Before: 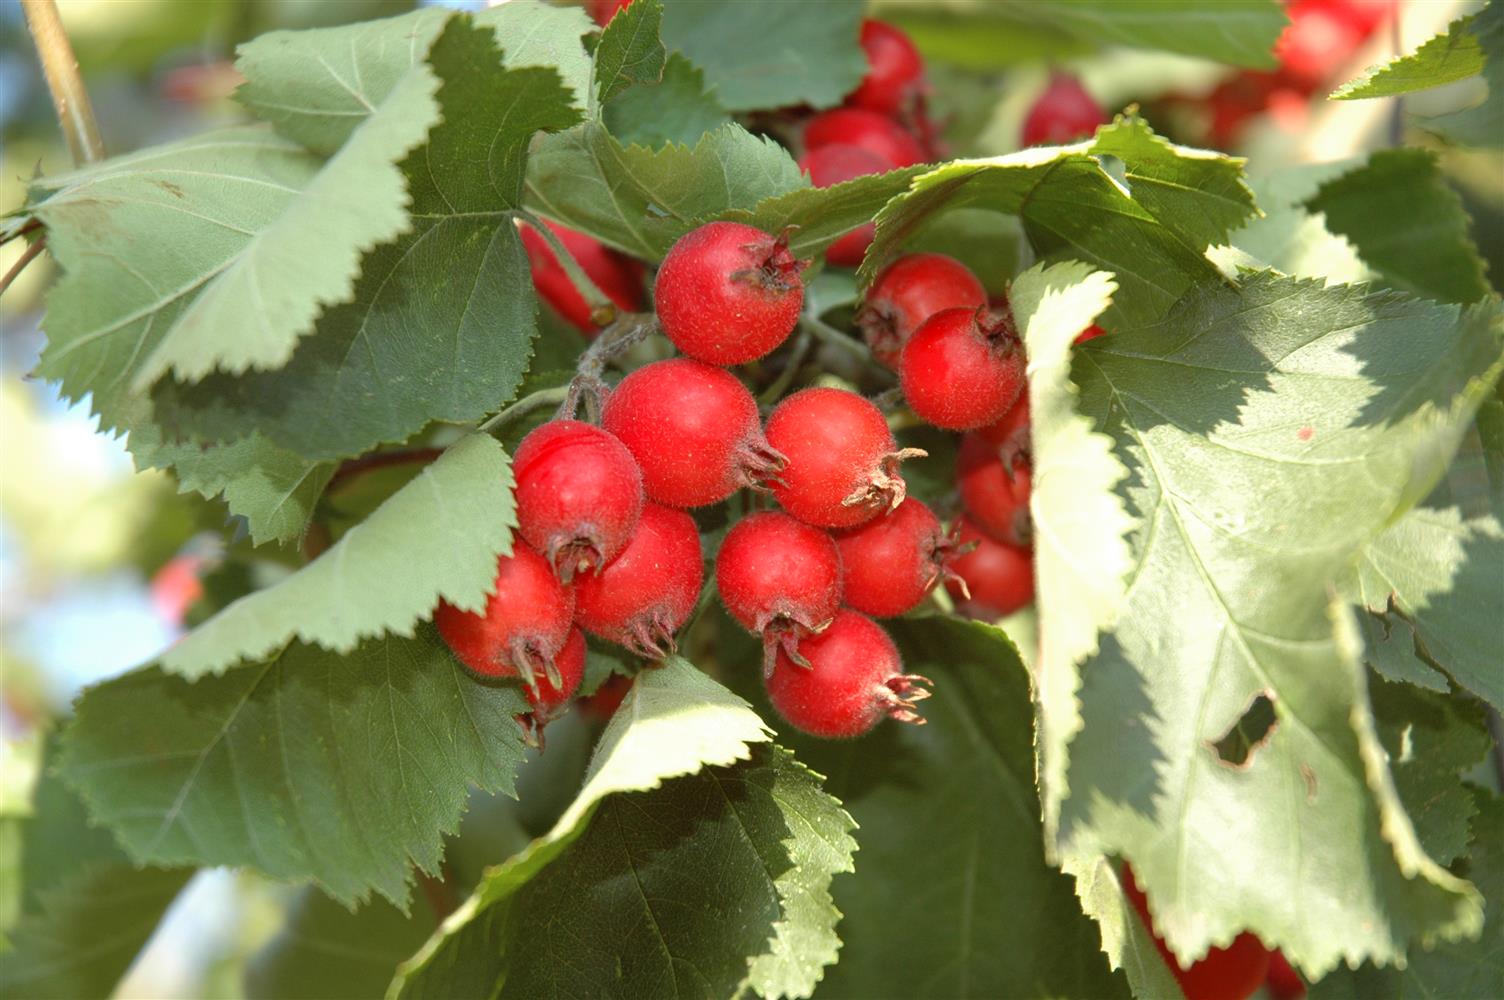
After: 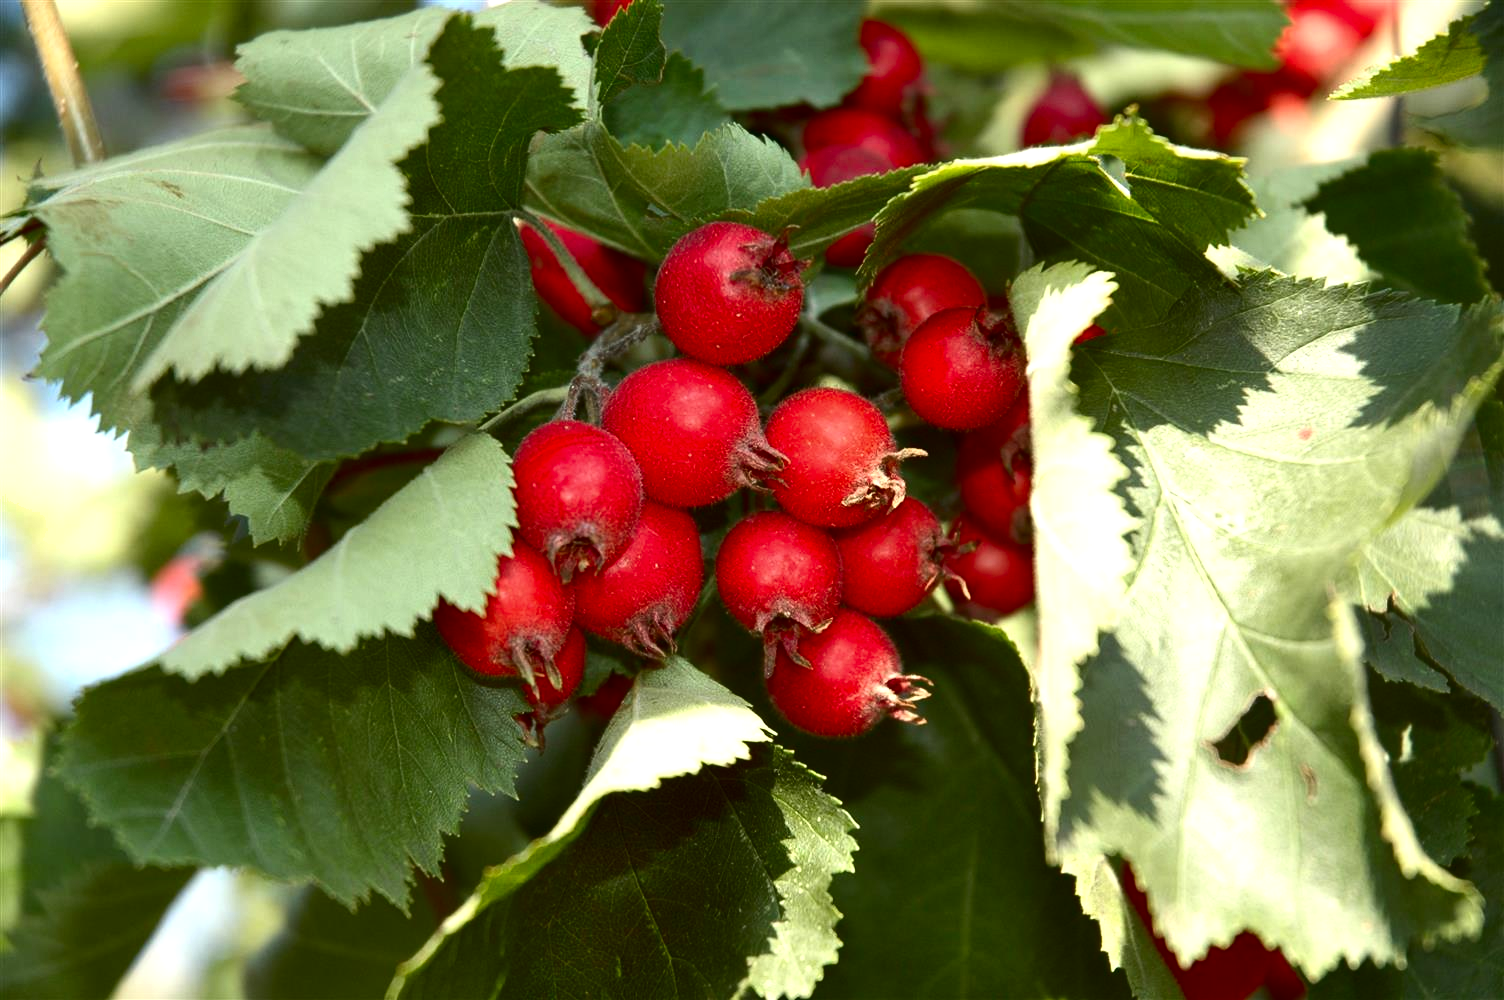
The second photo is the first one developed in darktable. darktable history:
contrast brightness saturation: contrast 0.191, brightness -0.243, saturation 0.107
shadows and highlights: radius 45.71, white point adjustment 6.75, compress 80.08%, soften with gaussian
